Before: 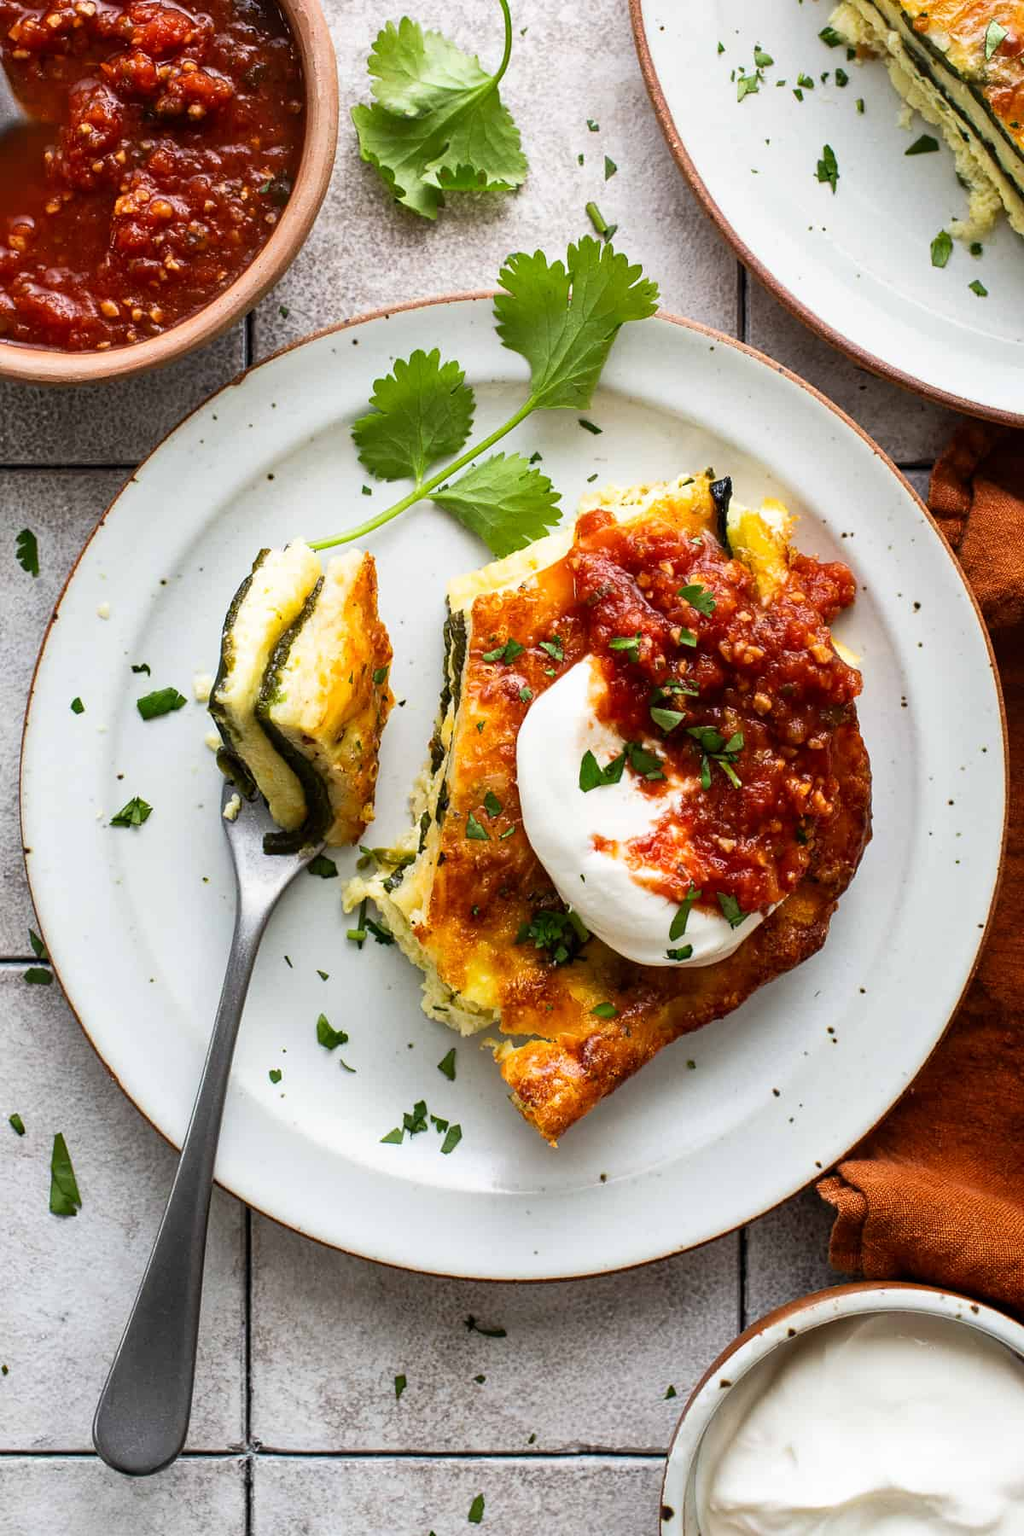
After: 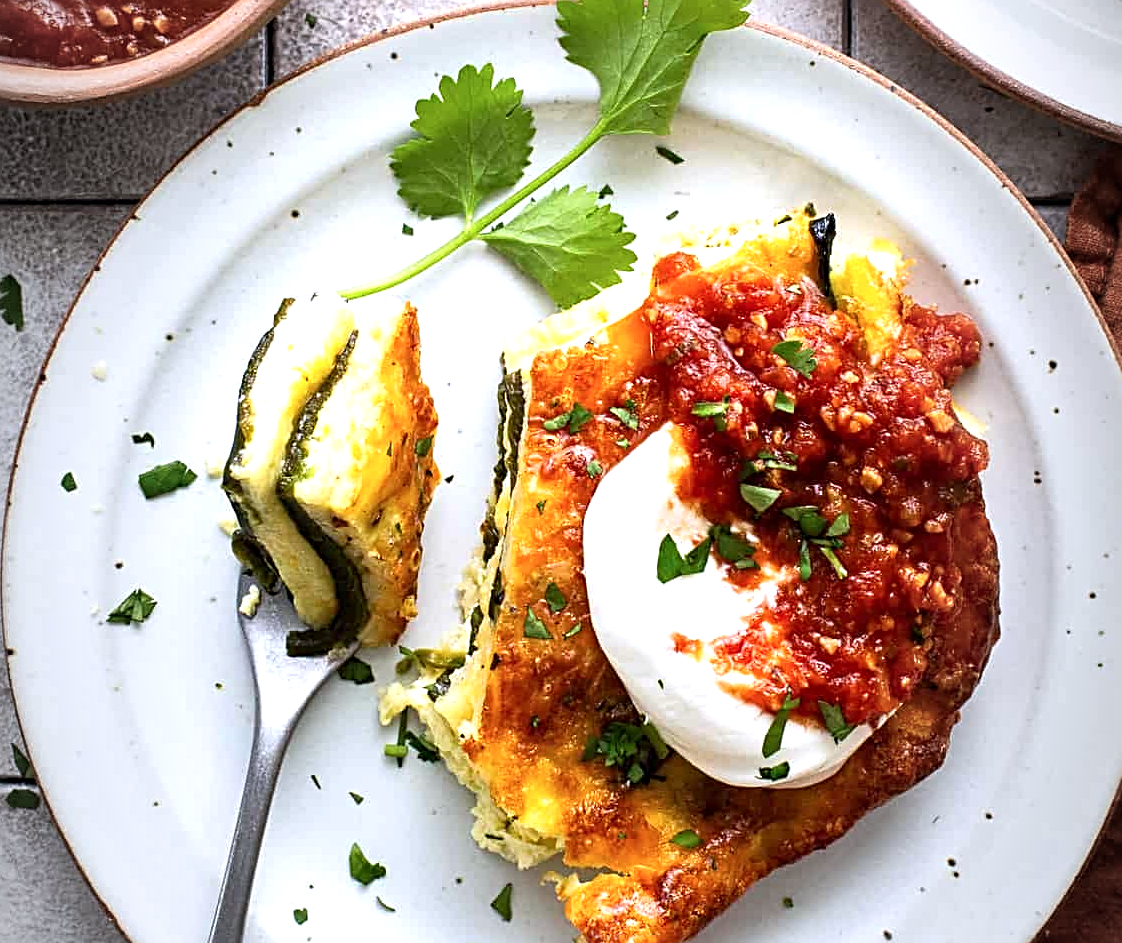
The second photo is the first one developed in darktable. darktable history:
exposure: black level correction 0.001, exposure 0.499 EV, compensate highlight preservation false
vignetting: fall-off start 96.09%, fall-off radius 100.77%, width/height ratio 0.61, unbound false
crop: left 1.849%, top 19.169%, right 4.641%, bottom 28.399%
color calibration: illuminant as shot in camera, x 0.358, y 0.373, temperature 4628.91 K, gamut compression 0.98
sharpen: radius 3.101
